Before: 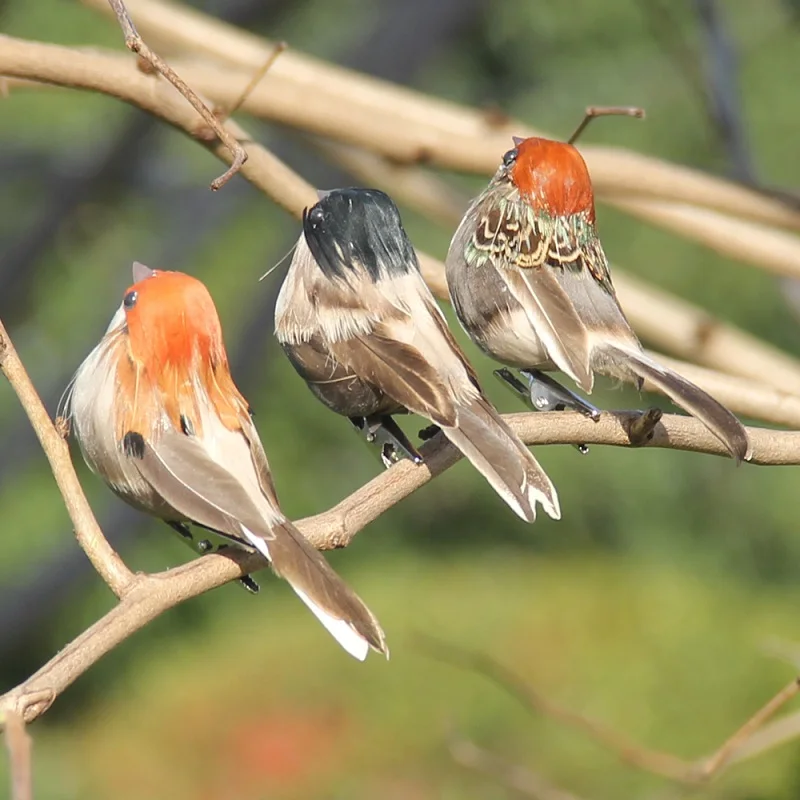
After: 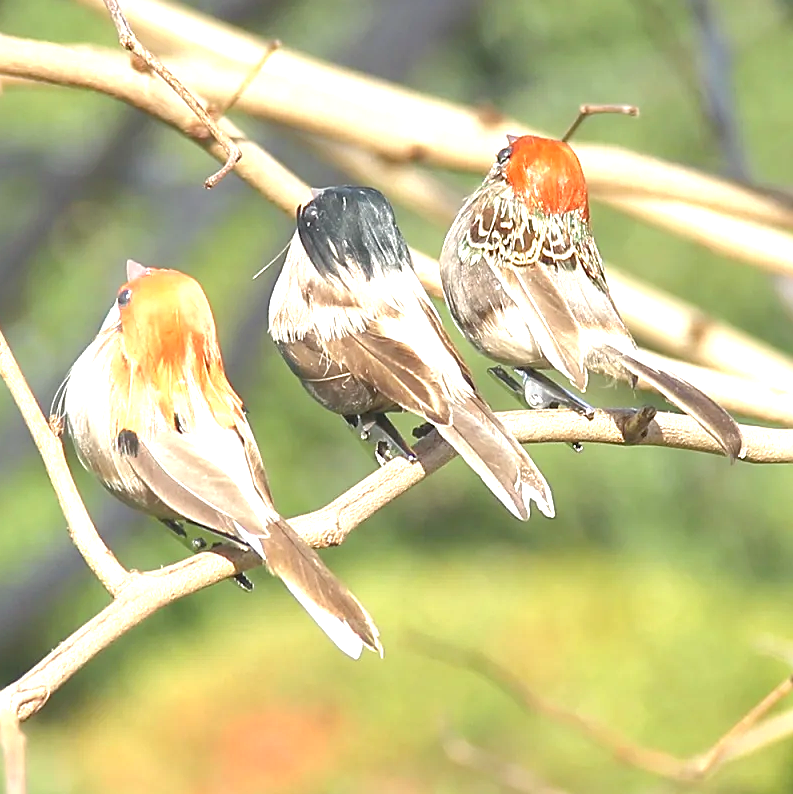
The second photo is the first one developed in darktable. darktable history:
exposure: black level correction 0, exposure 1.457 EV, compensate highlight preservation false
tone equalizer: -8 EV 0.262 EV, -7 EV 0.45 EV, -6 EV 0.428 EV, -5 EV 0.24 EV, -3 EV -0.268 EV, -2 EV -0.397 EV, -1 EV -0.439 EV, +0 EV -0.261 EV, edges refinement/feathering 500, mask exposure compensation -1.57 EV, preserve details no
sharpen: on, module defaults
crop and rotate: left 0.759%, top 0.365%, bottom 0.383%
